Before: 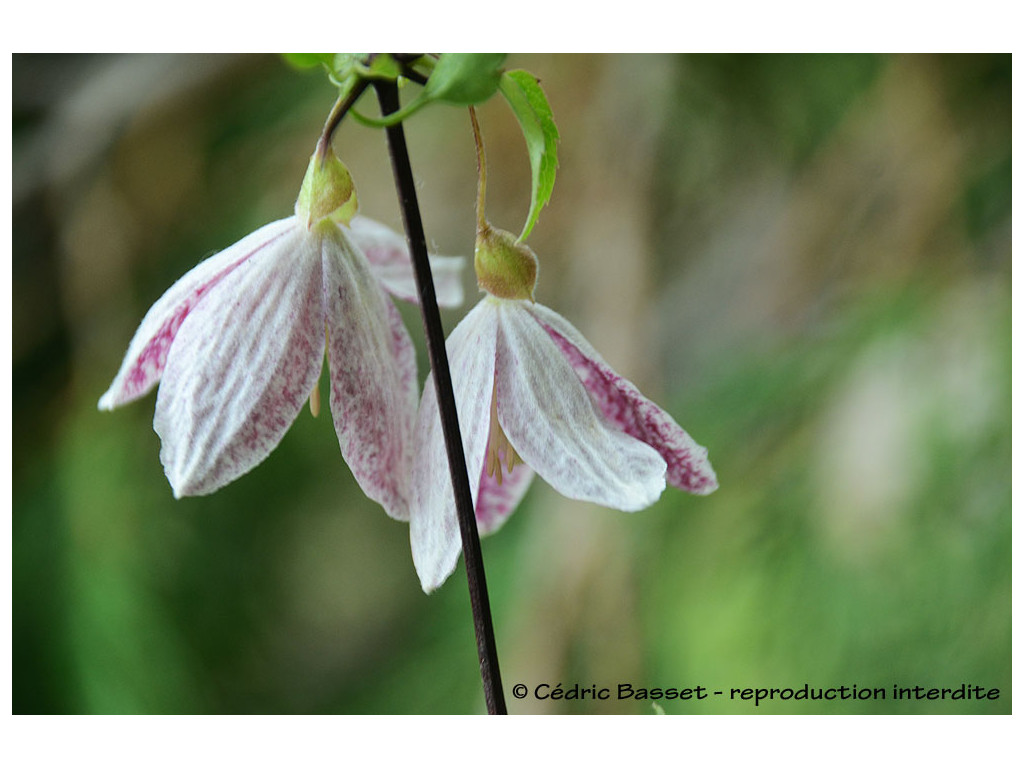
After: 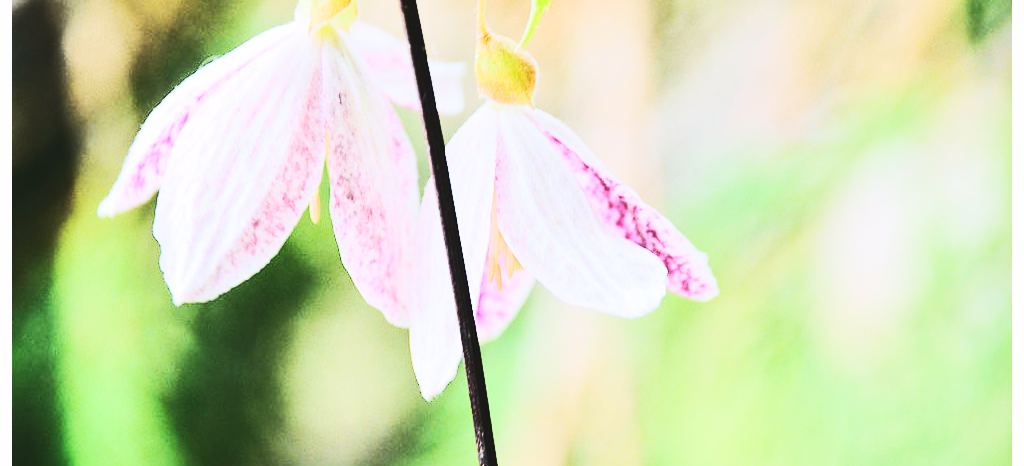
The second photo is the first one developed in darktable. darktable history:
white balance: red 1.066, blue 1.119
crop and rotate: top 25.357%, bottom 13.942%
tone equalizer: -8 EV 0.001 EV, -7 EV -0.004 EV, -6 EV 0.009 EV, -5 EV 0.032 EV, -4 EV 0.276 EV, -3 EV 0.644 EV, -2 EV 0.584 EV, -1 EV 0.187 EV, +0 EV 0.024 EV
tone curve: curves: ch0 [(0, 0) (0.427, 0.375) (0.616, 0.801) (1, 1)], color space Lab, linked channels, preserve colors none
base curve: curves: ch0 [(0, 0.007) (0.028, 0.063) (0.121, 0.311) (0.46, 0.743) (0.859, 0.957) (1, 1)], preserve colors none
